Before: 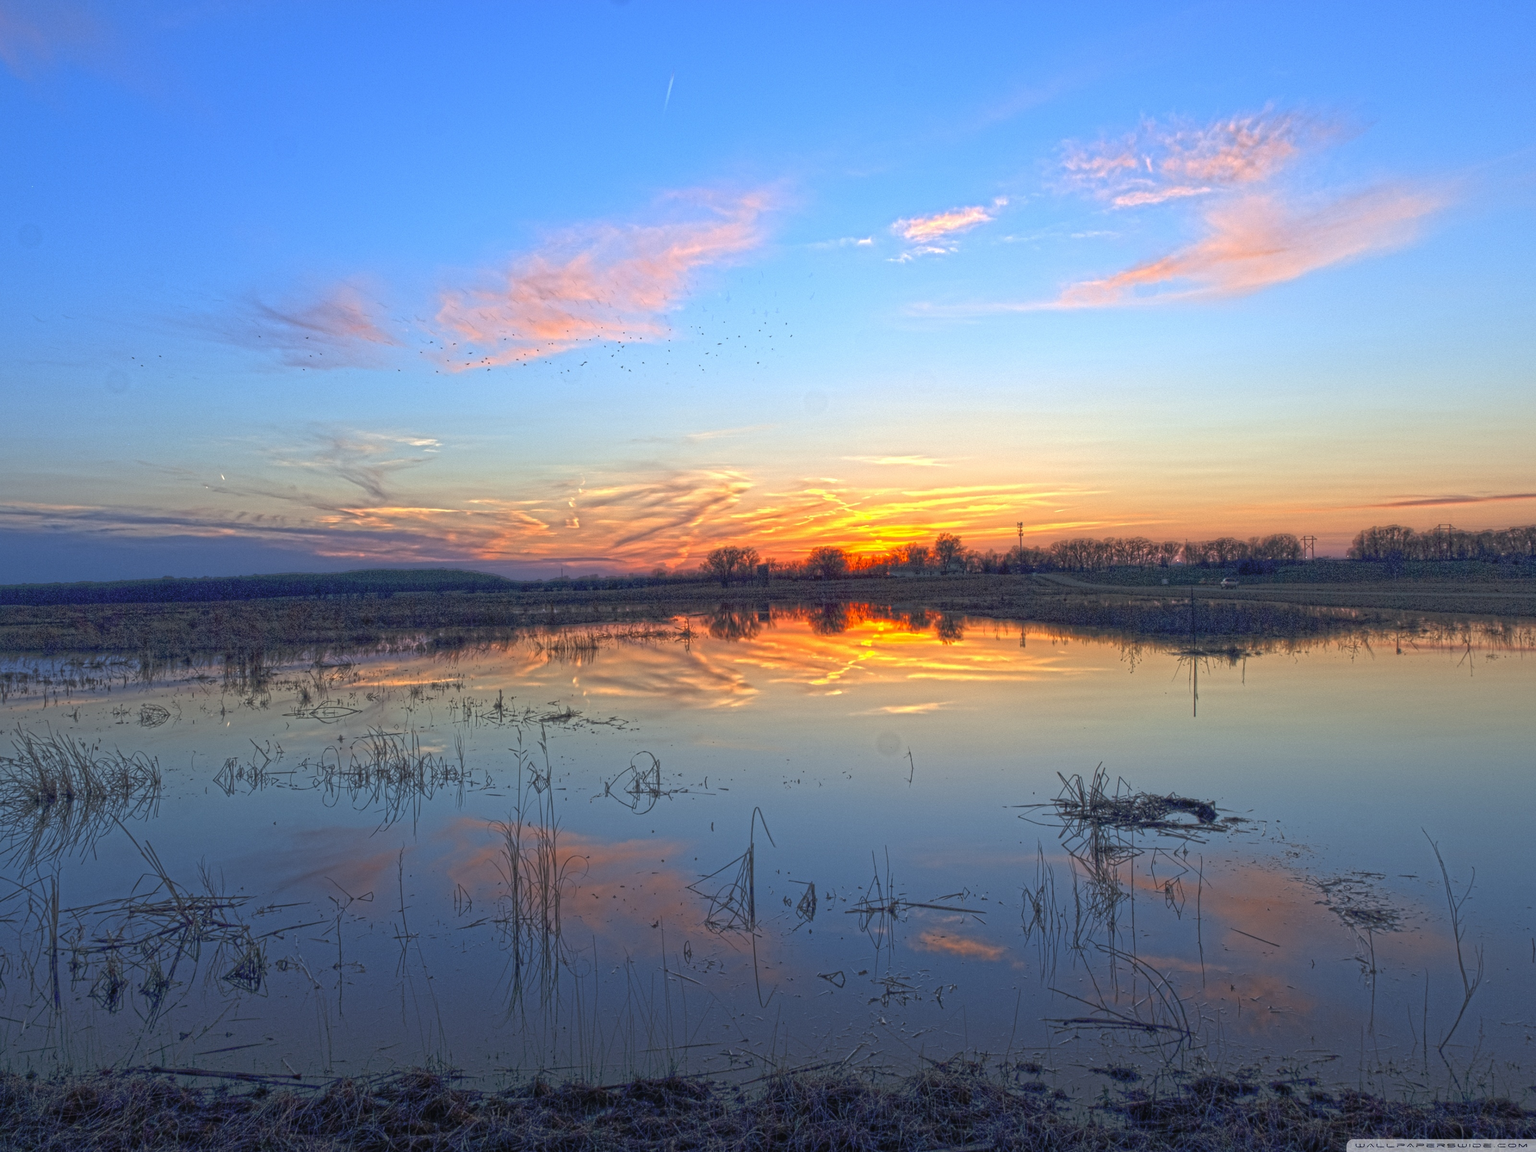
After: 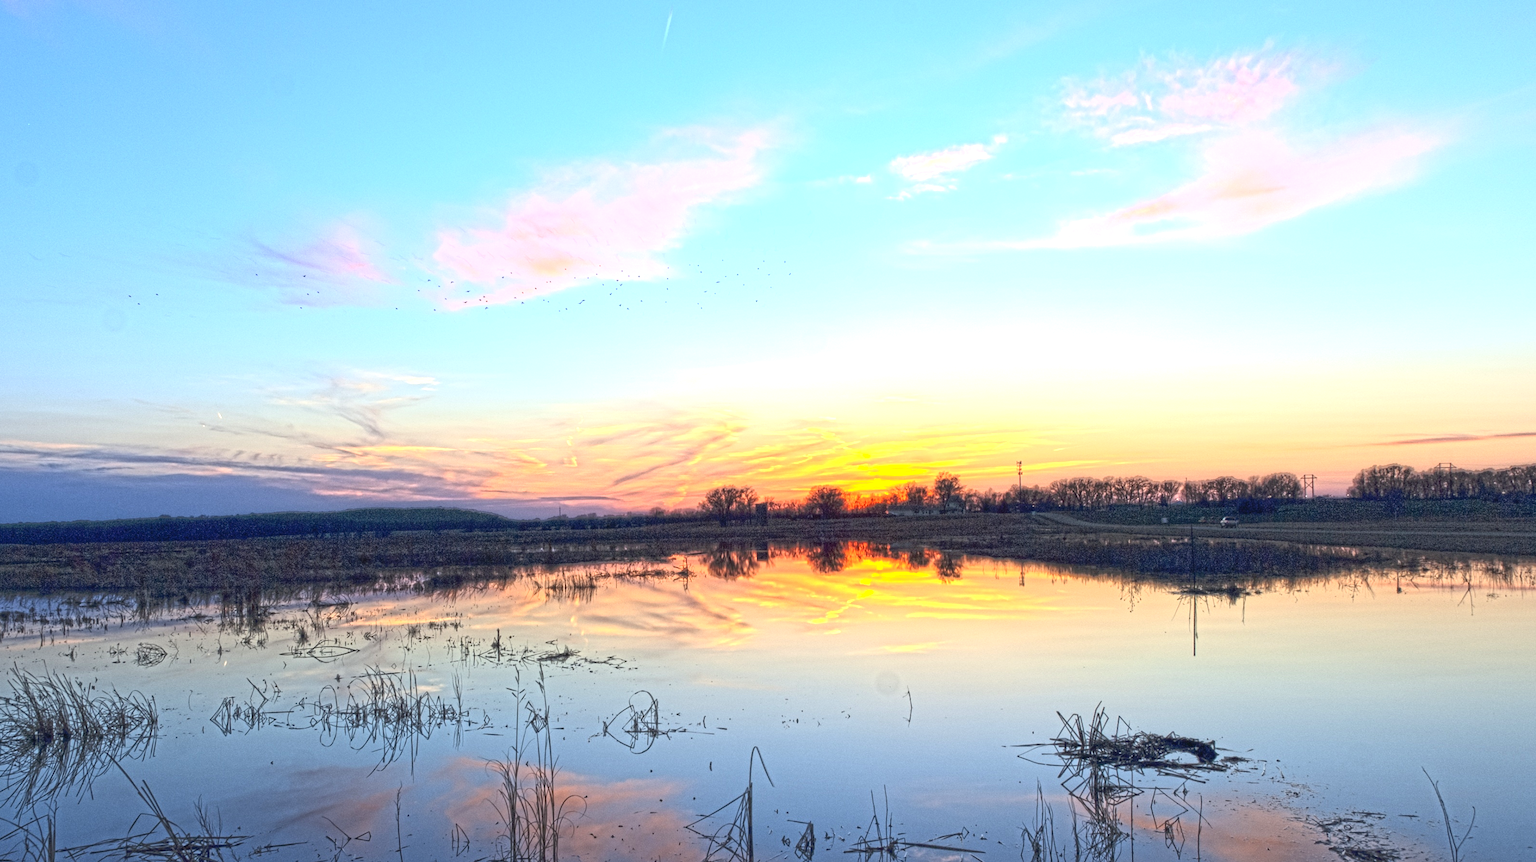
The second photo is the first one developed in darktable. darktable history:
contrast brightness saturation: contrast 0.279
crop: left 0.279%, top 5.475%, bottom 19.898%
exposure: exposure 0.762 EV, compensate highlight preservation false
